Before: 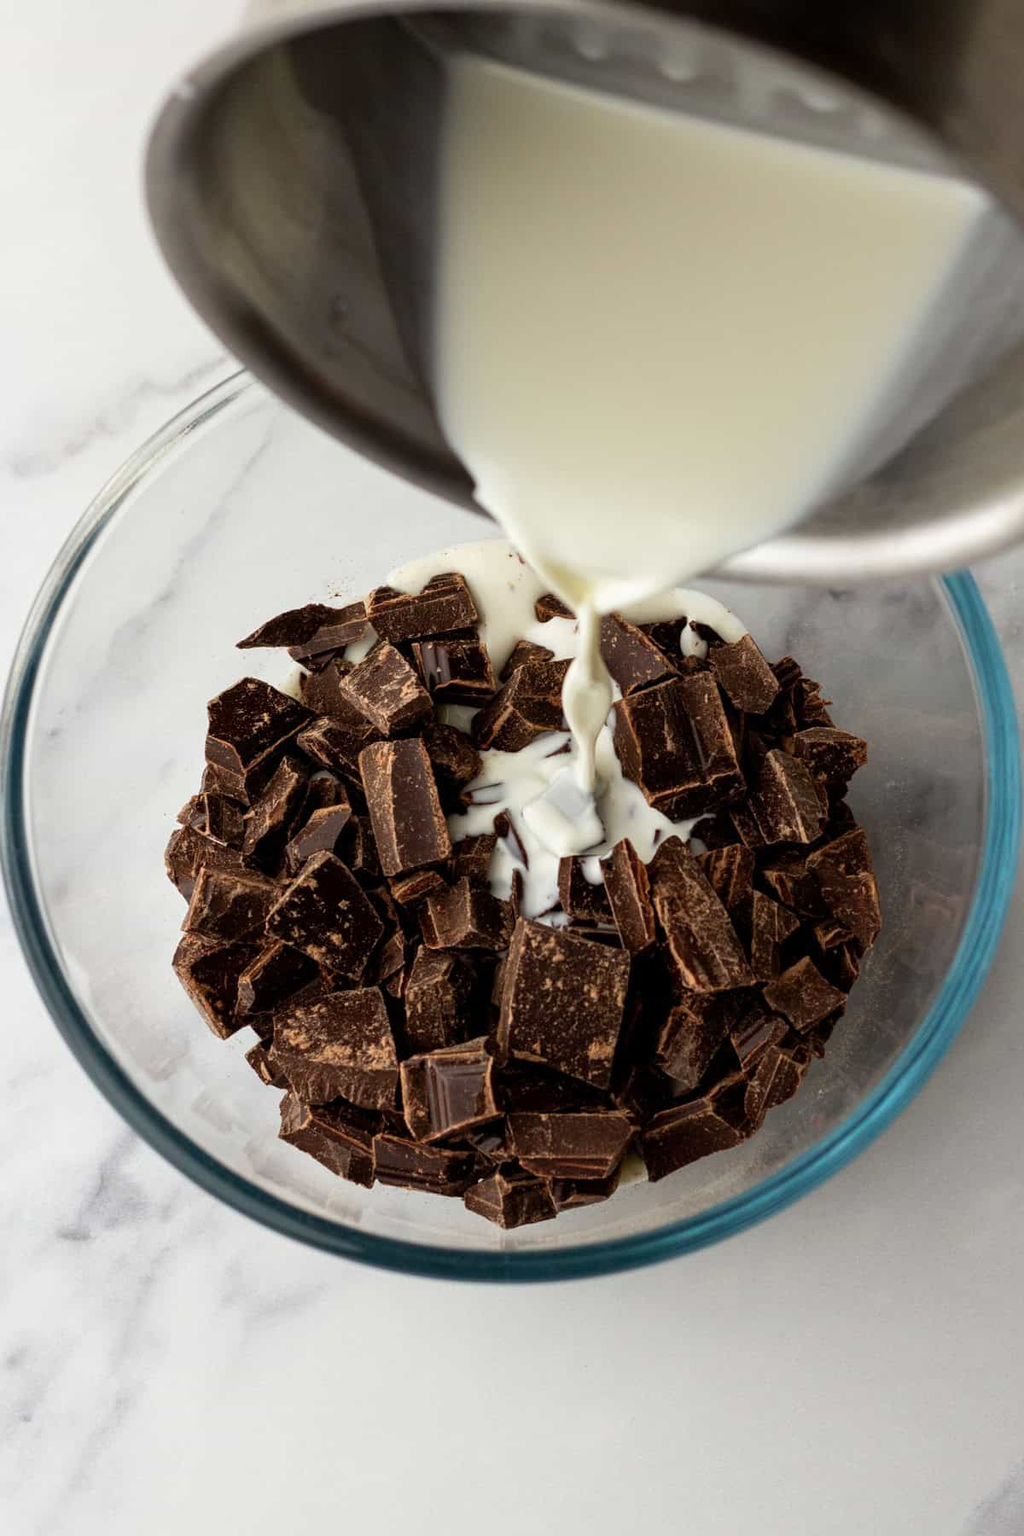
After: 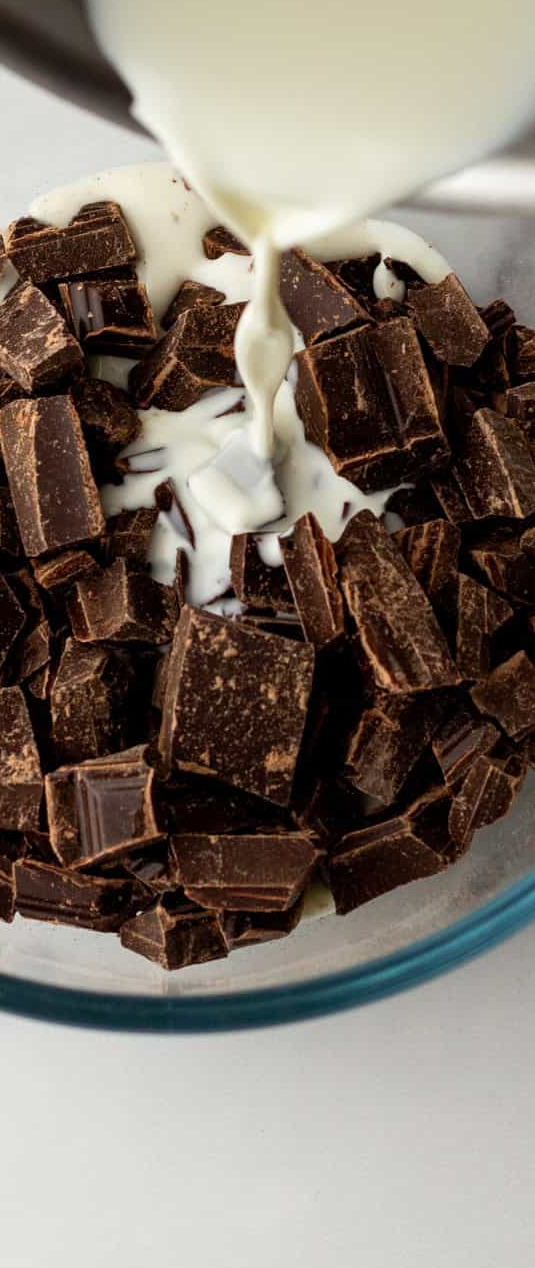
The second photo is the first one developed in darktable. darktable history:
crop: left 35.381%, top 26.119%, right 19.994%, bottom 3.417%
